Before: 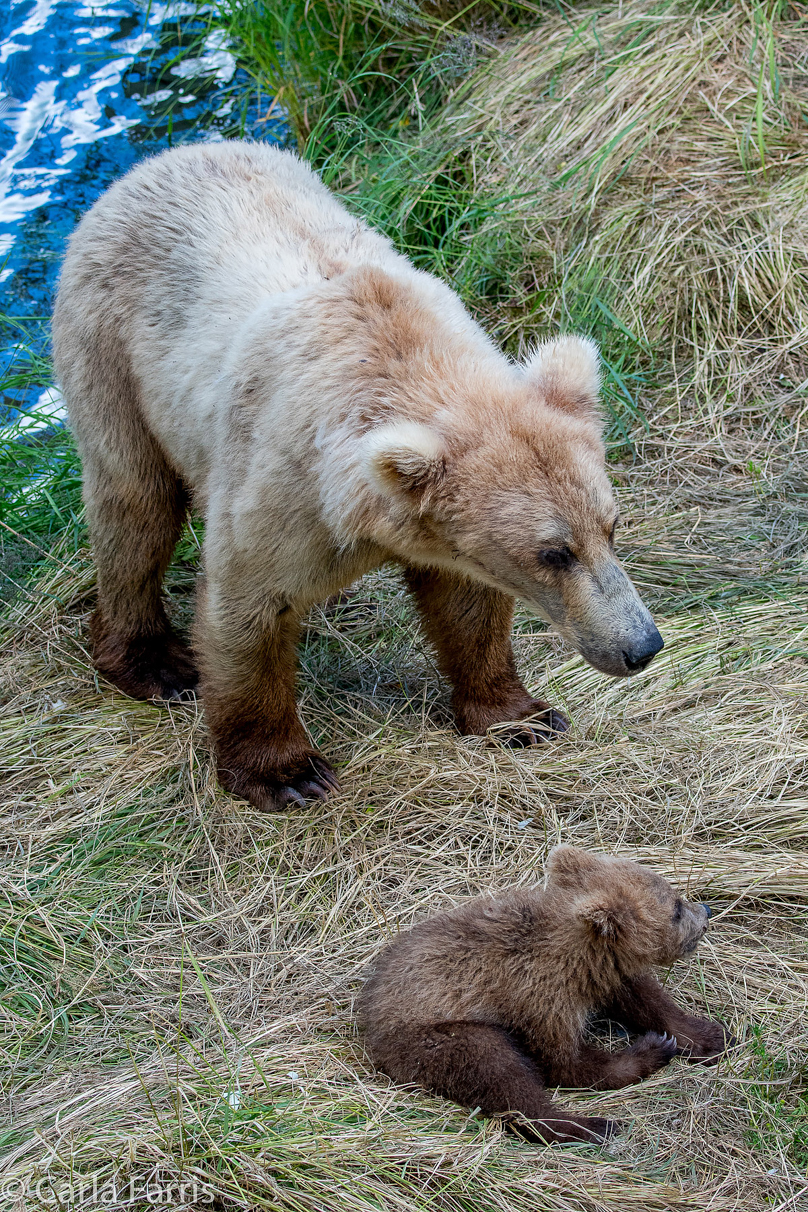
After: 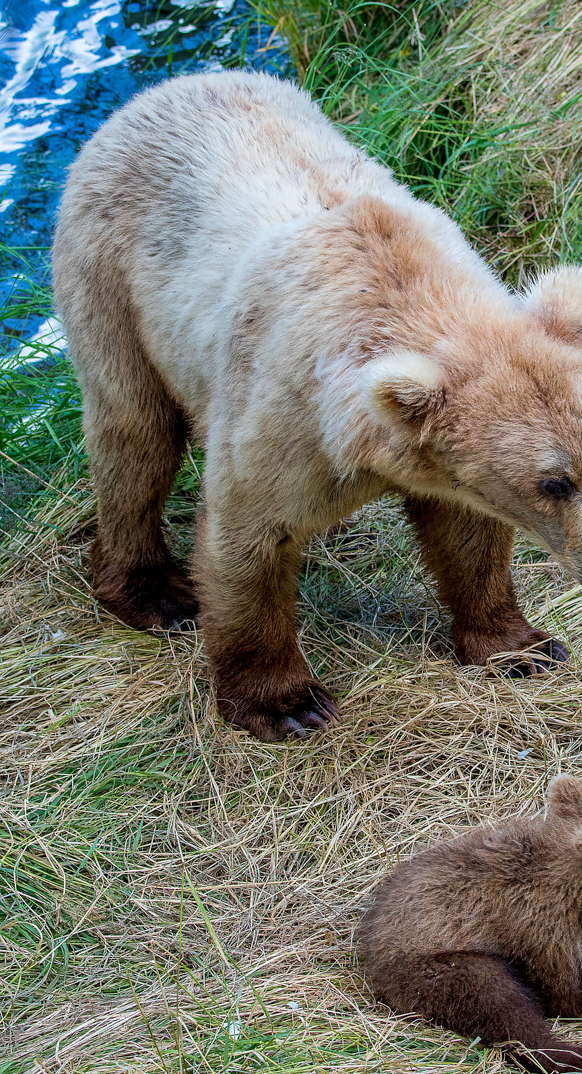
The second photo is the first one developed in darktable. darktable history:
crop: top 5.809%, right 27.871%, bottom 5.542%
velvia: on, module defaults
